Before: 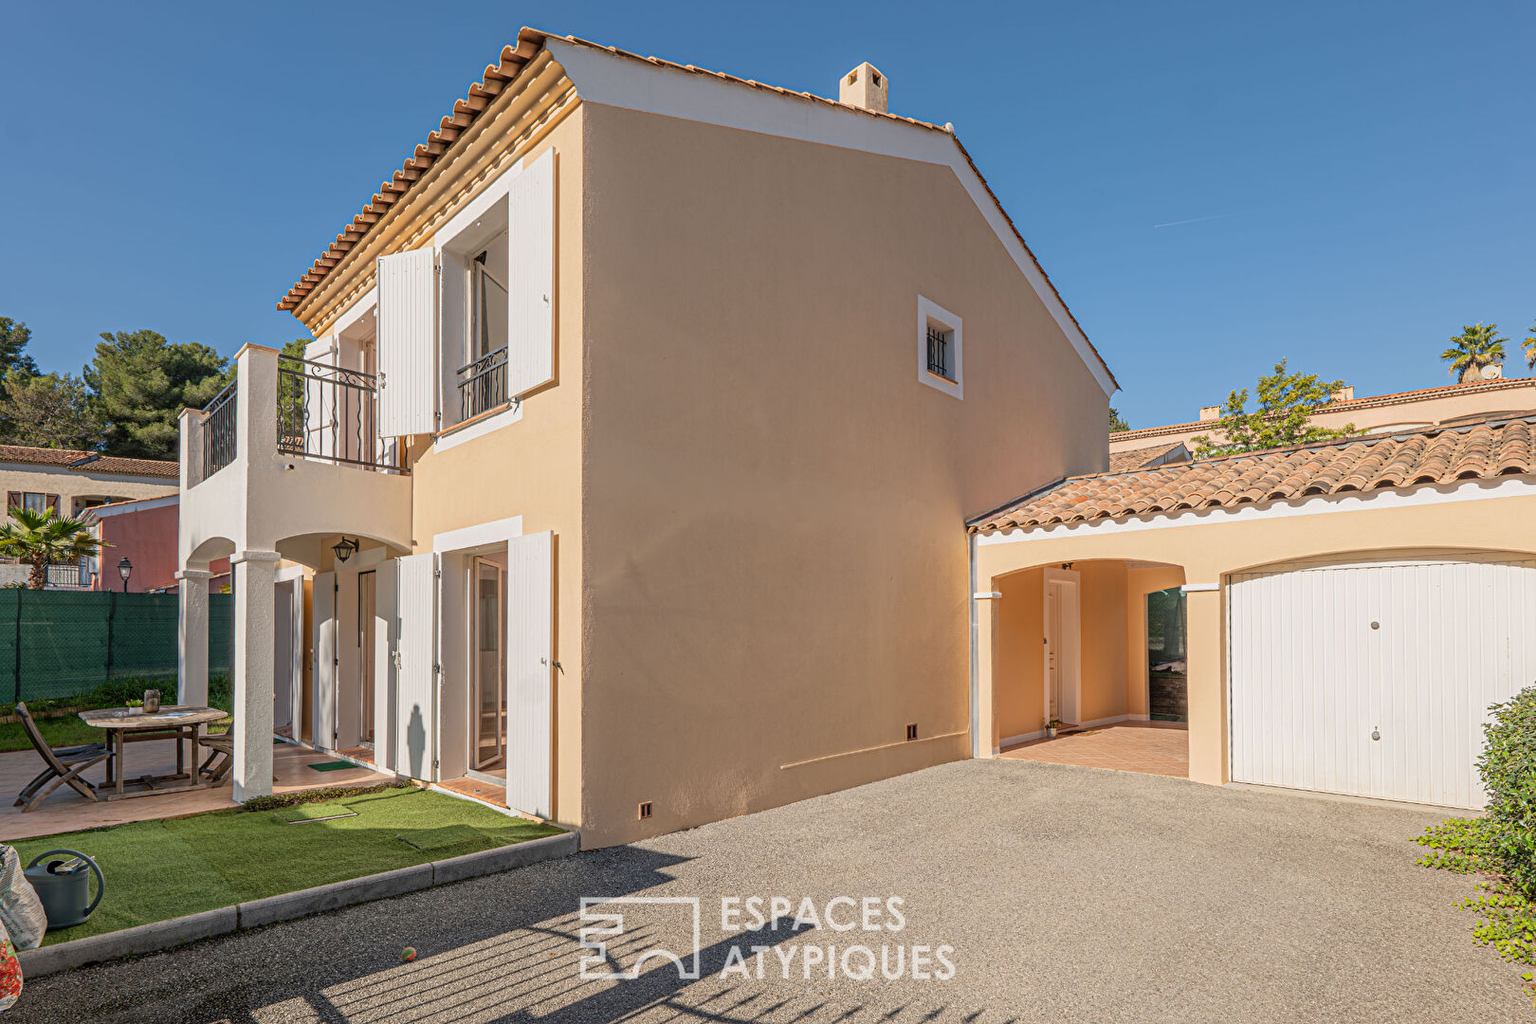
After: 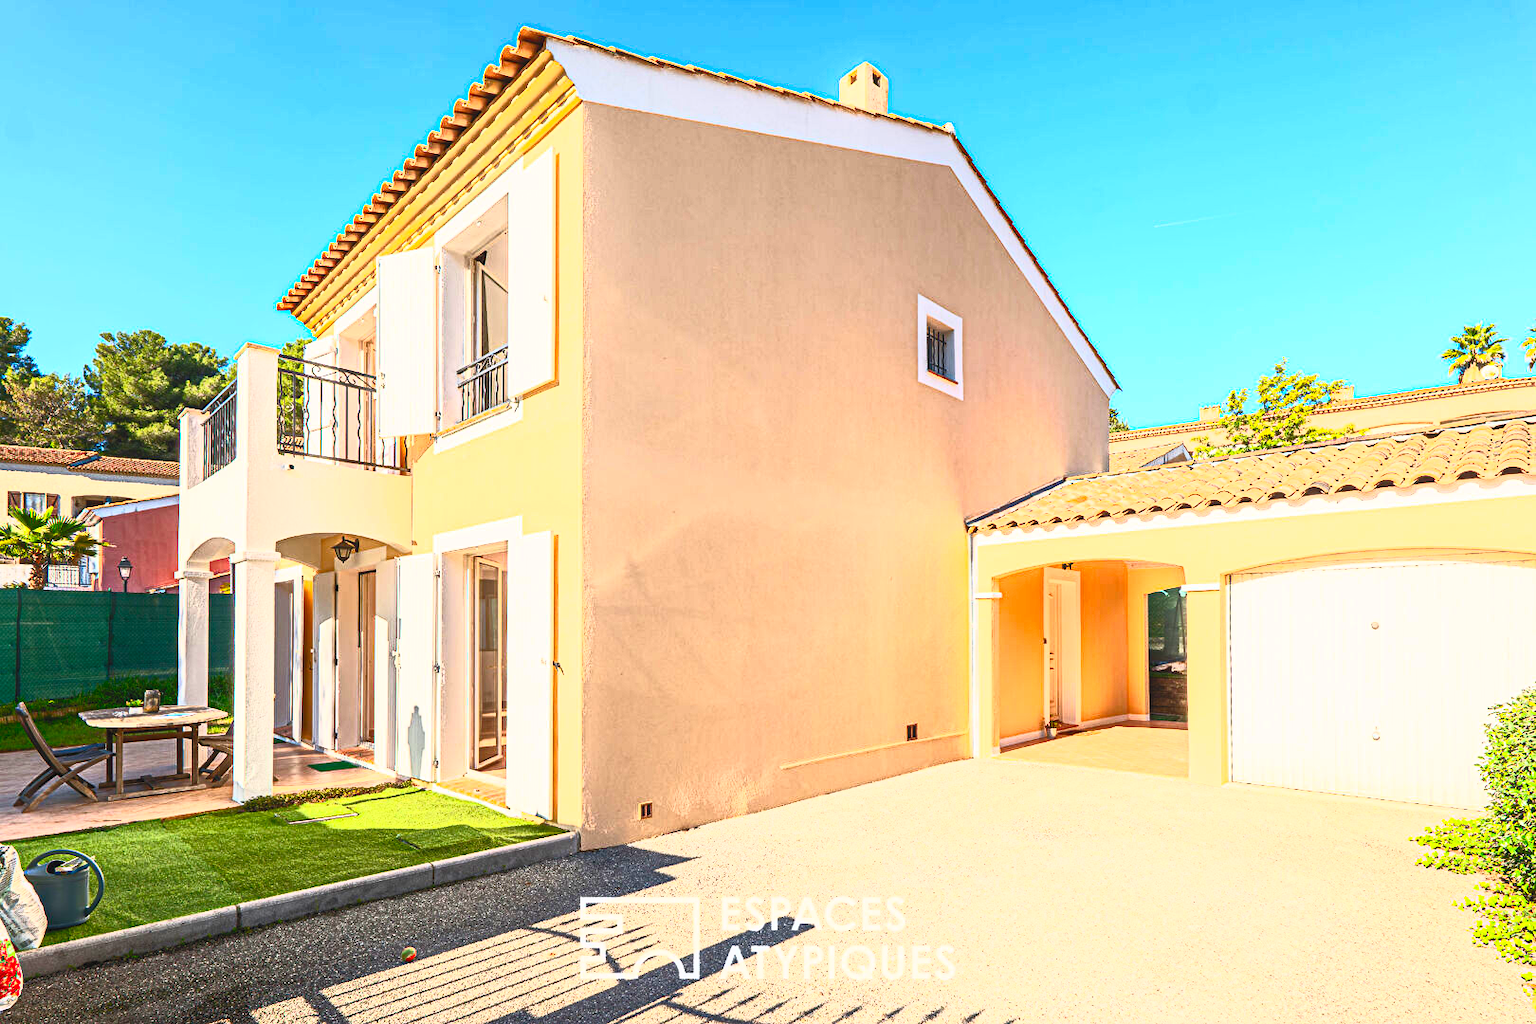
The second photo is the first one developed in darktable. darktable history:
contrast brightness saturation: contrast 0.989, brightness 0.998, saturation 0.987
